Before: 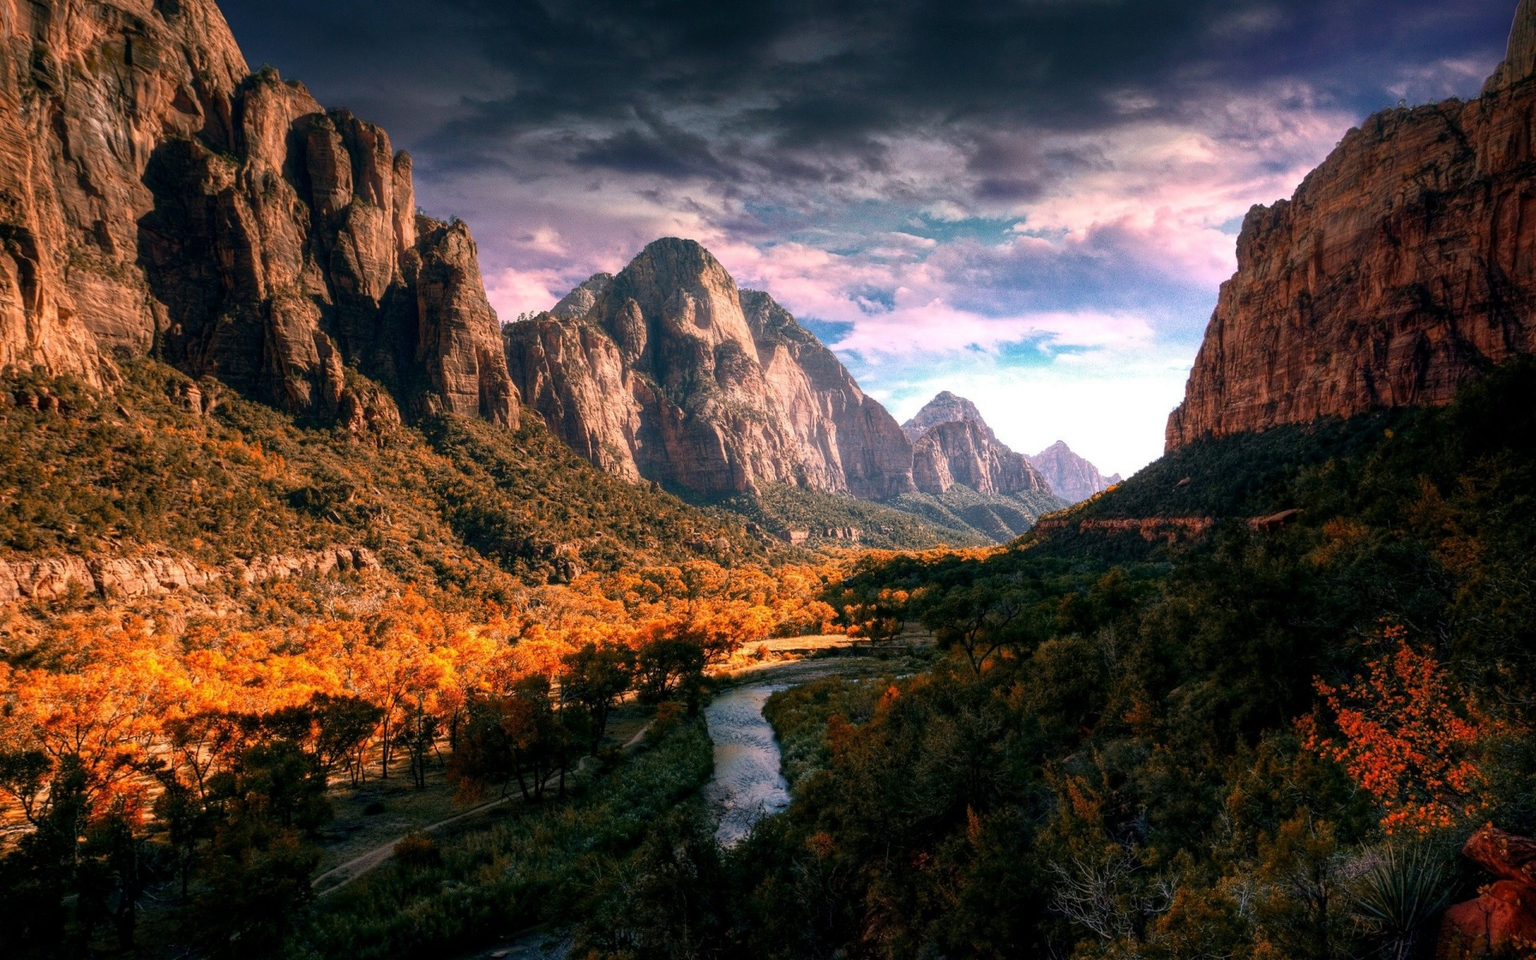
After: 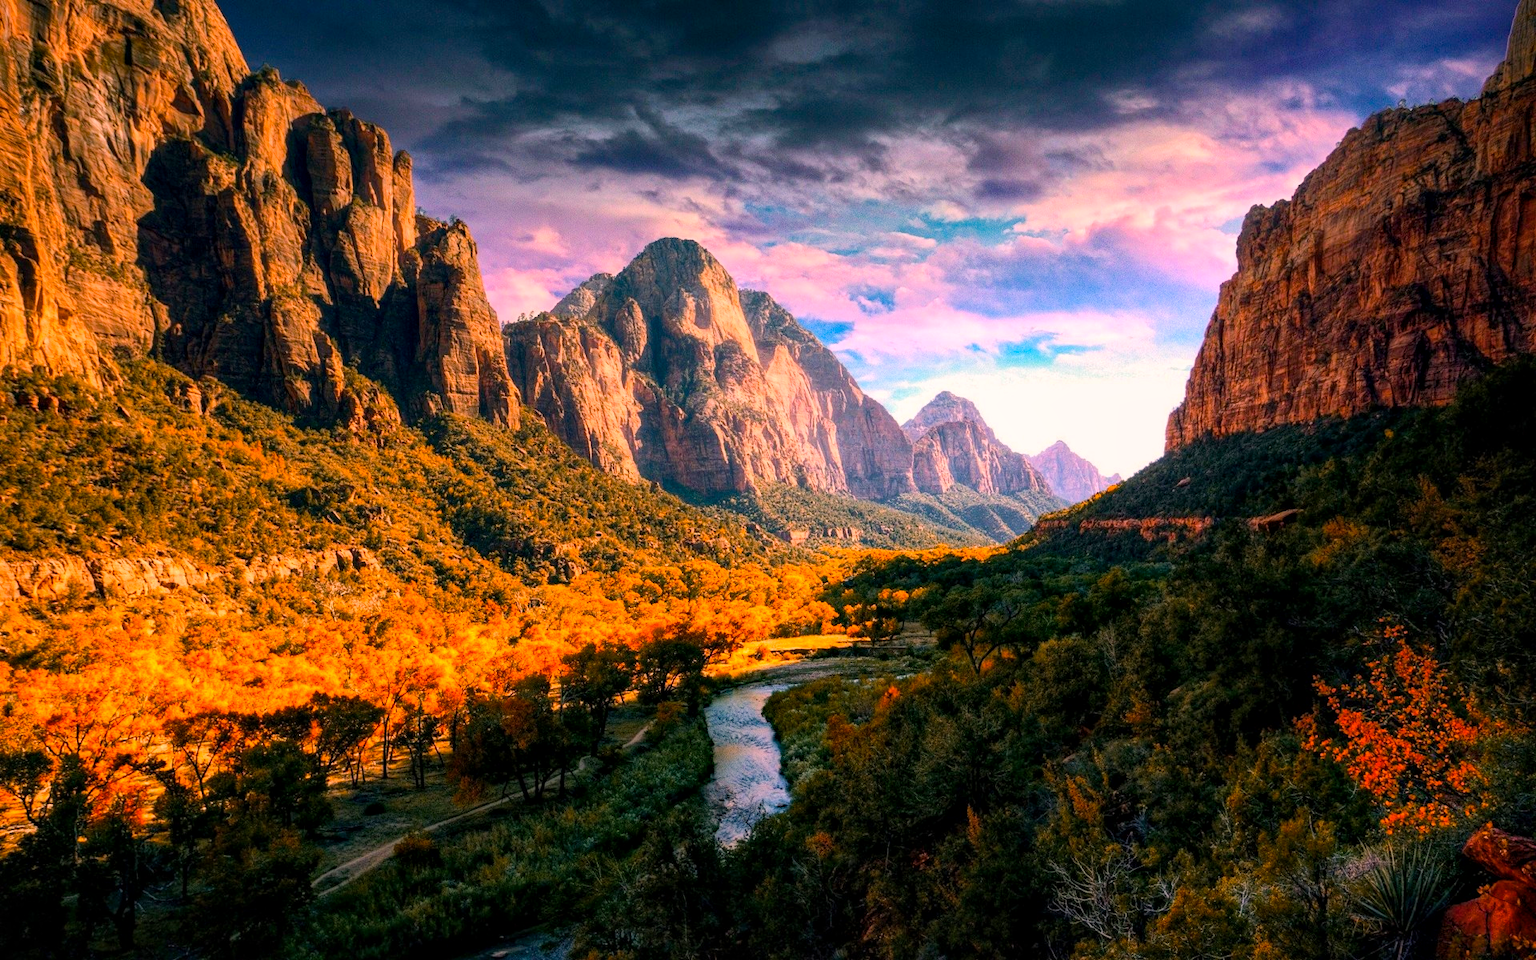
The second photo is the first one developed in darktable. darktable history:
base curve: curves: ch0 [(0, 0) (0.158, 0.273) (0.879, 0.895) (1, 1)]
haze removal: compatibility mode true, adaptive false
color balance rgb: shadows lift › luminance -19.924%, highlights gain › chroma 2.352%, highlights gain › hue 38.37°, perceptual saturation grading › global saturation 30.09%, global vibrance 20%
local contrast: mode bilateral grid, contrast 20, coarseness 50, detail 119%, midtone range 0.2
